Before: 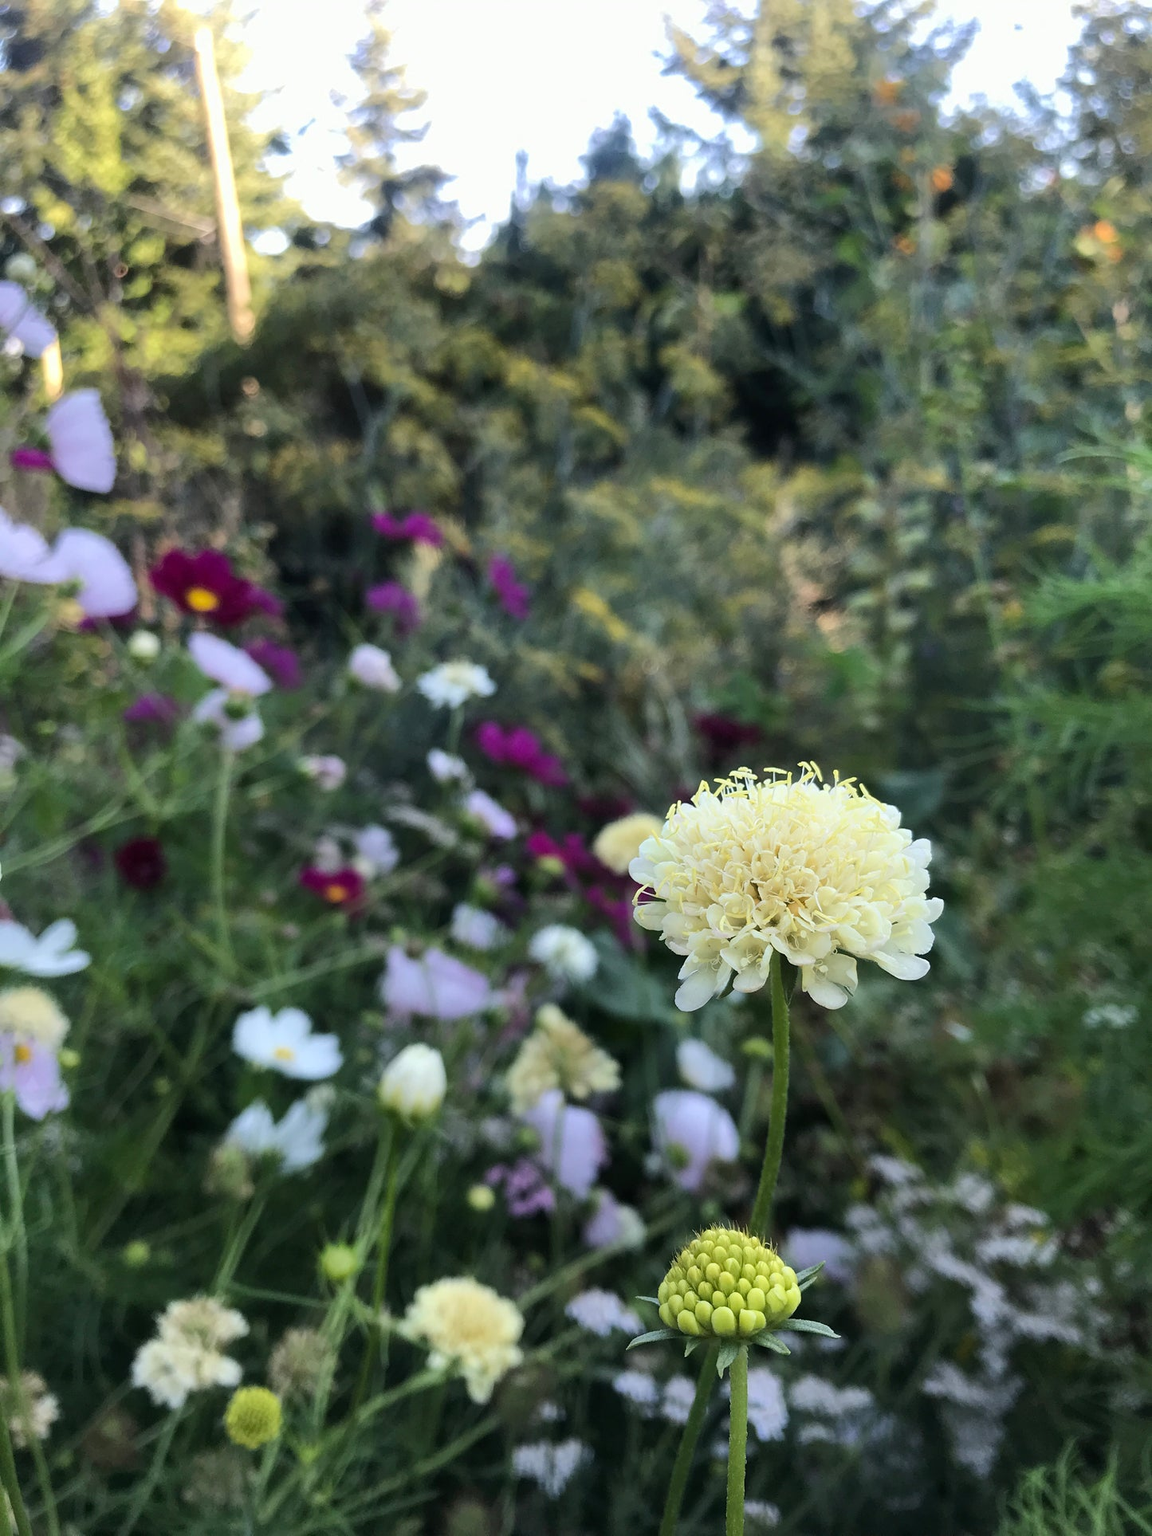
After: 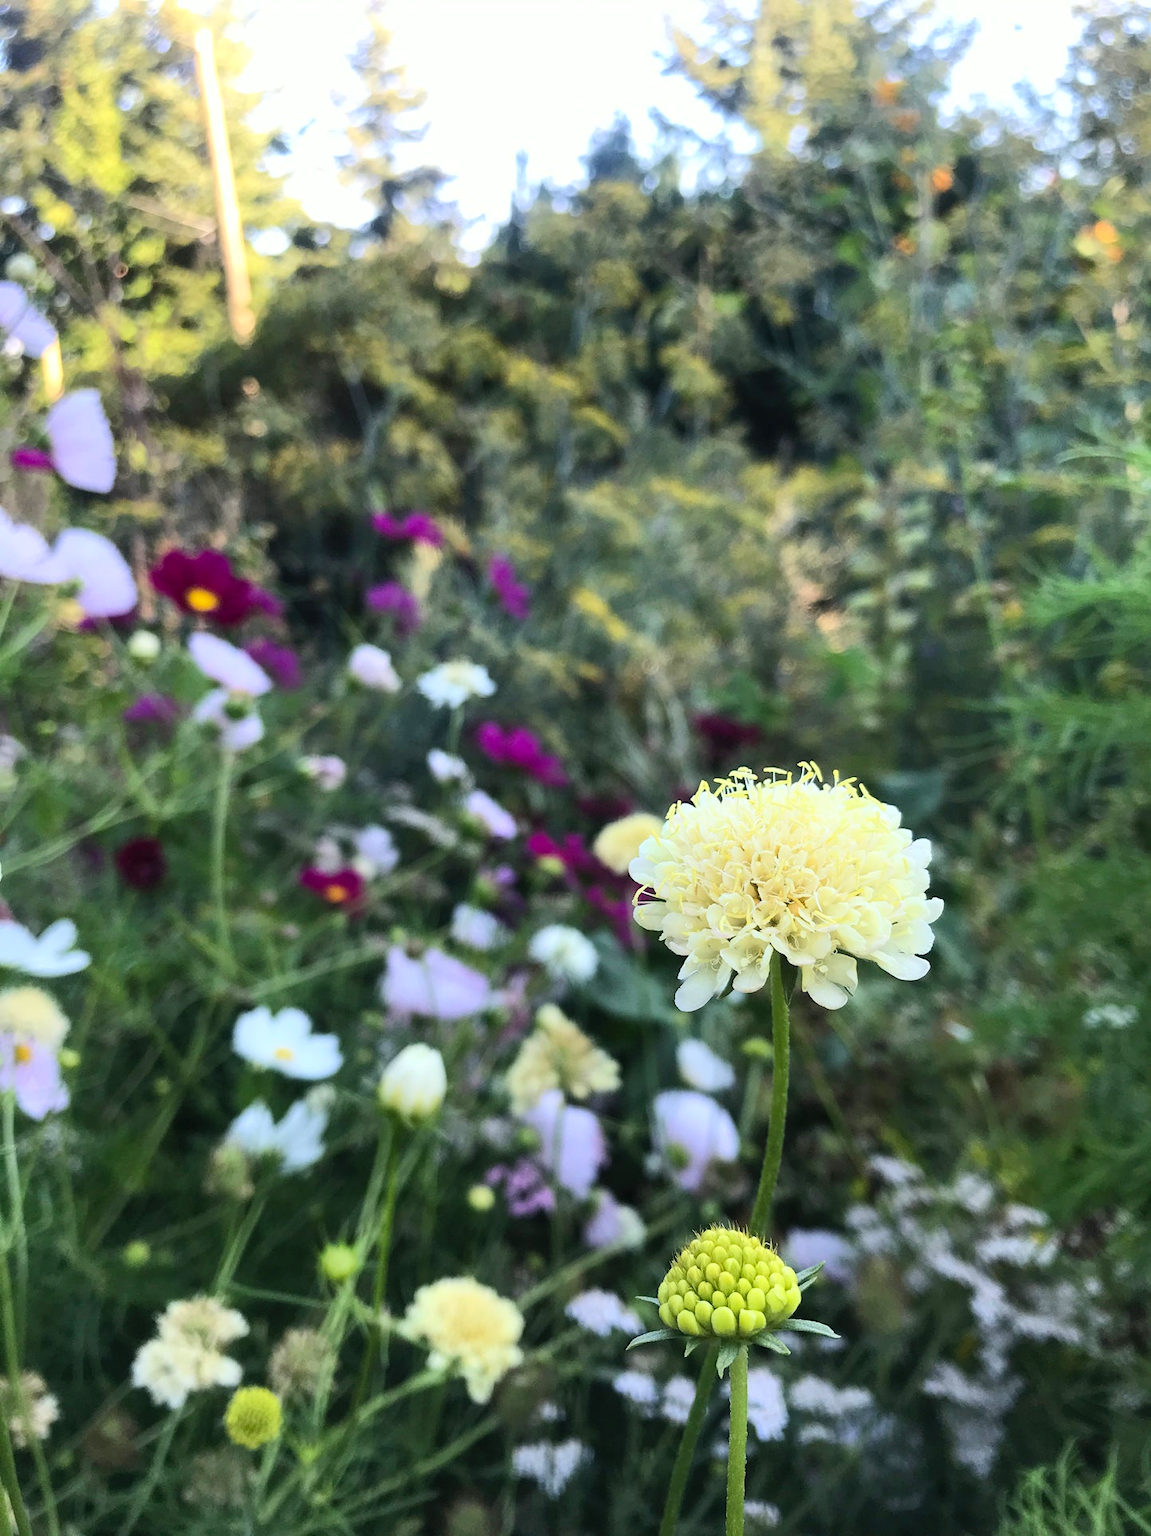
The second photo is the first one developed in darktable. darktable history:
contrast brightness saturation: contrast 0.2, brightness 0.16, saturation 0.22
levels: levels [0, 0.498, 0.996]
